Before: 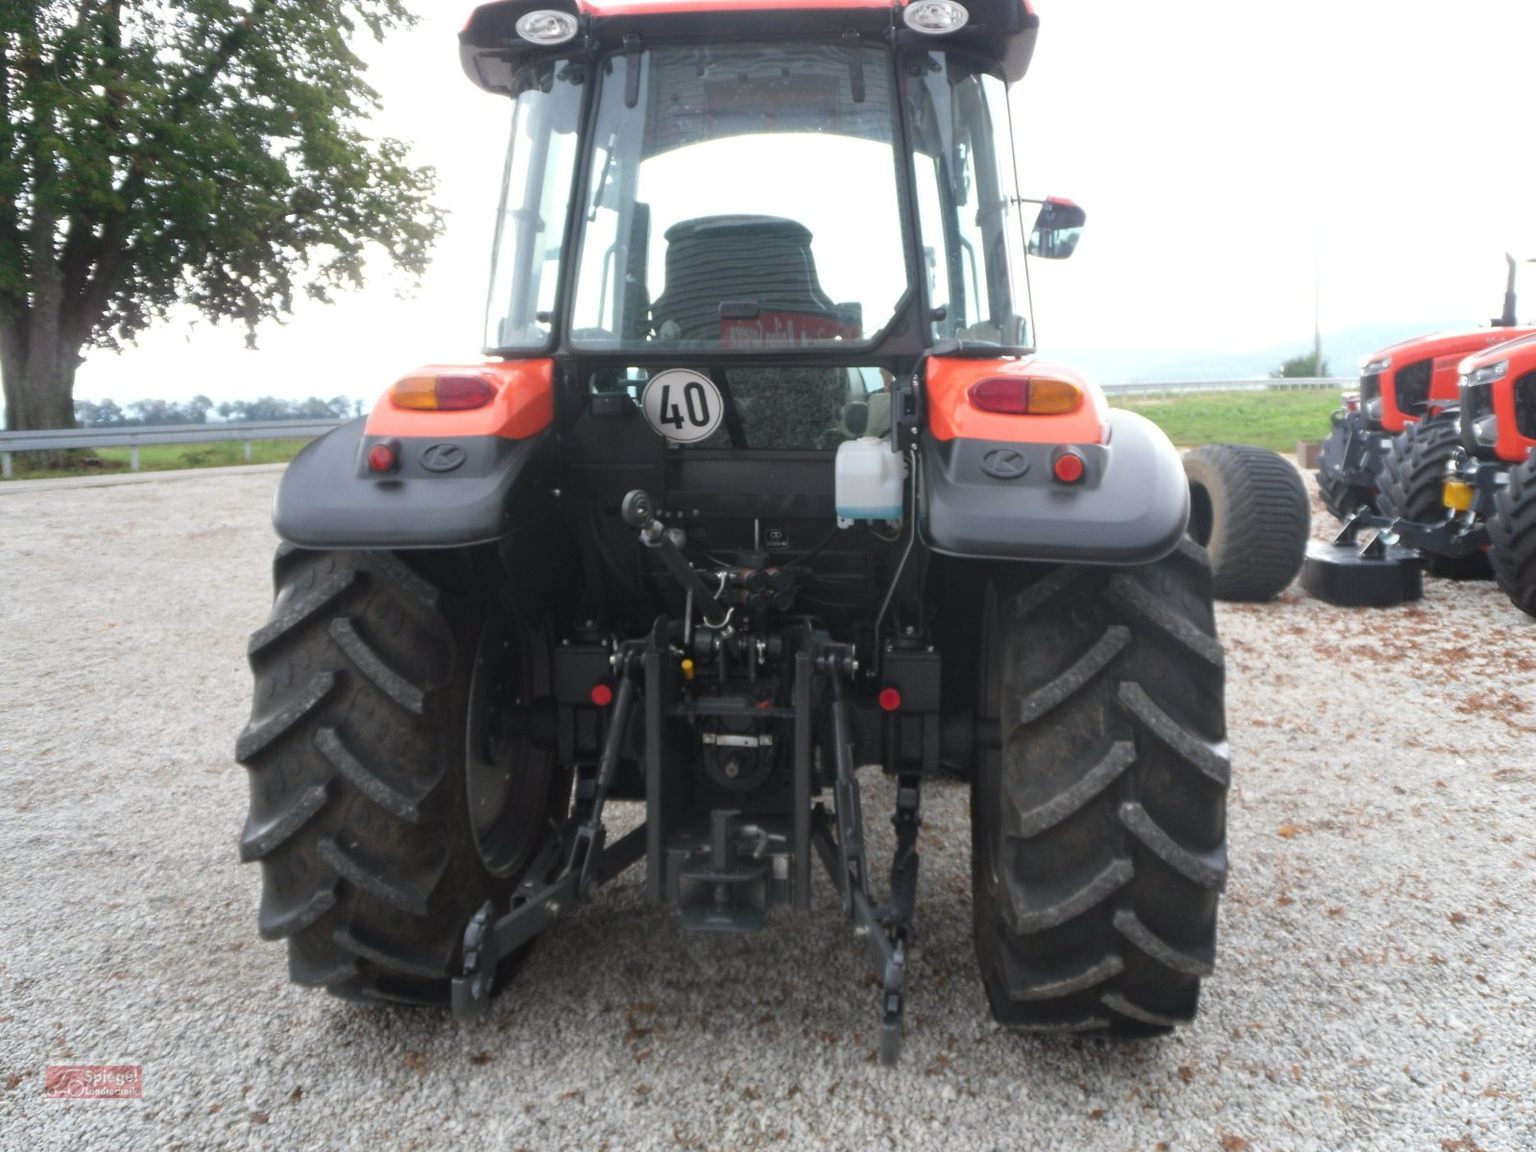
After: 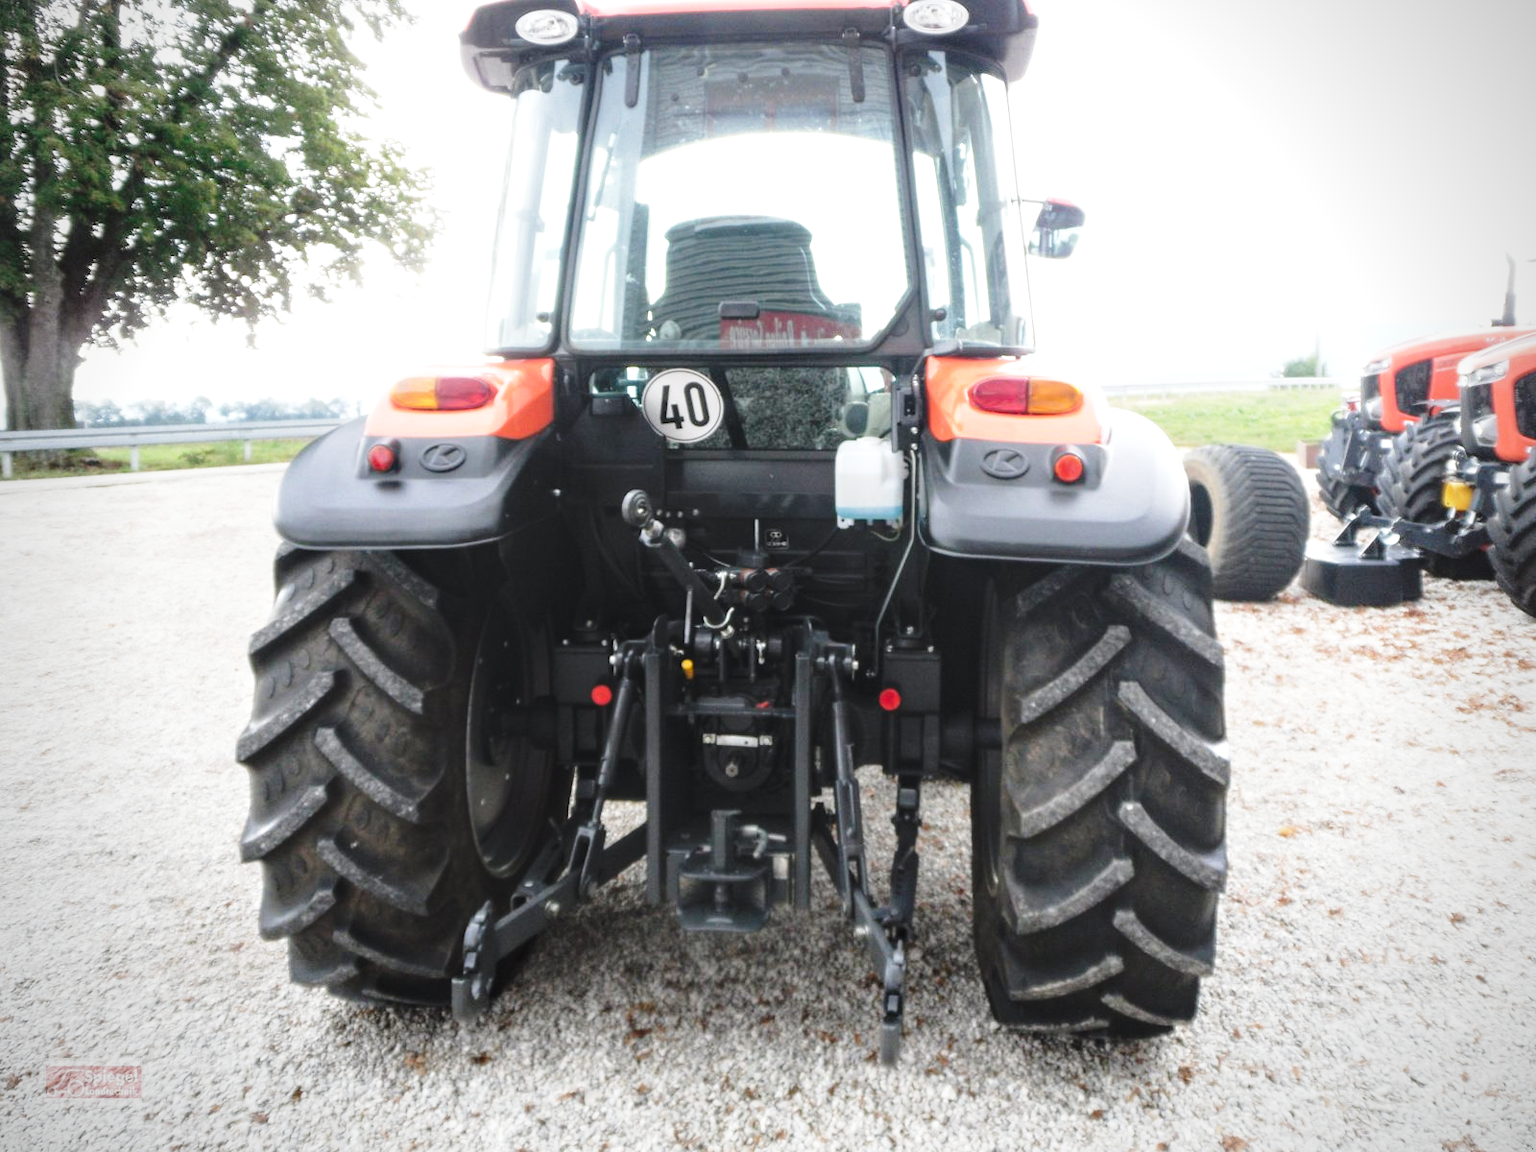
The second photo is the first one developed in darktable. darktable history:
base curve: curves: ch0 [(0, 0) (0.028, 0.03) (0.121, 0.232) (0.46, 0.748) (0.859, 0.968) (1, 1)], preserve colors none
local contrast: on, module defaults
vignetting: unbound false
tone equalizer: -8 EV -0.385 EV, -7 EV -0.429 EV, -6 EV -0.364 EV, -5 EV -0.232 EV, -3 EV 0.192 EV, -2 EV 0.314 EV, -1 EV 0.388 EV, +0 EV 0.435 EV
